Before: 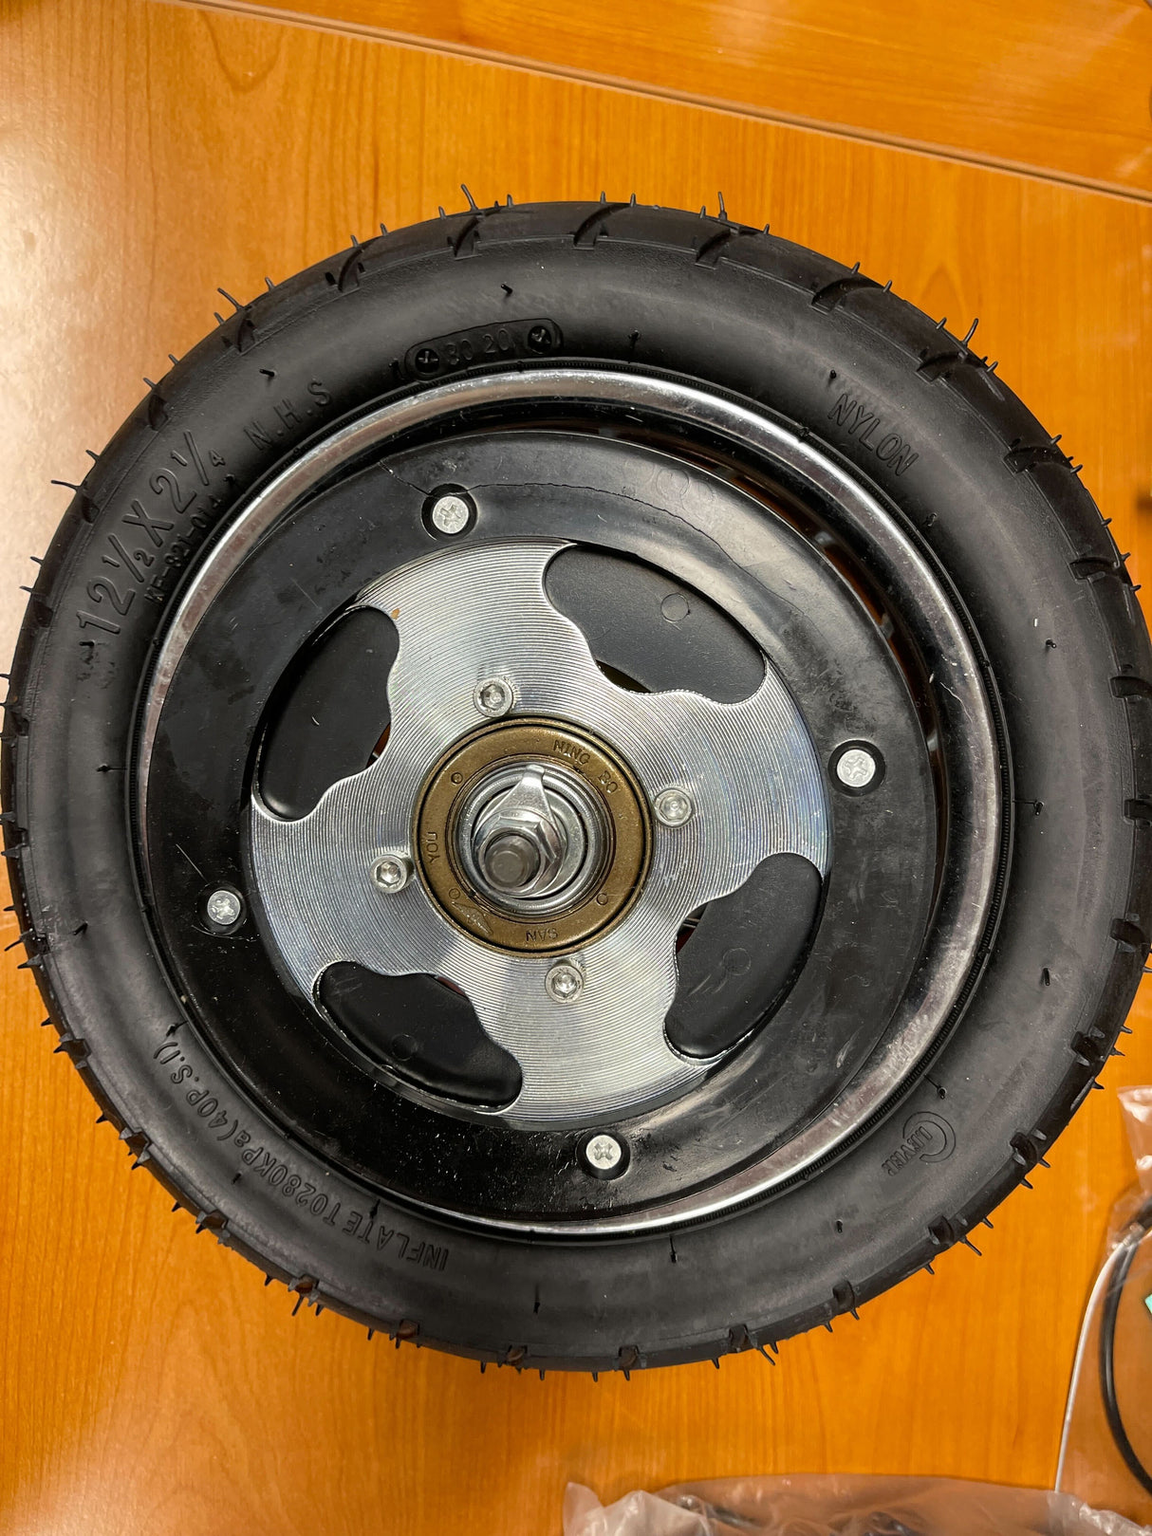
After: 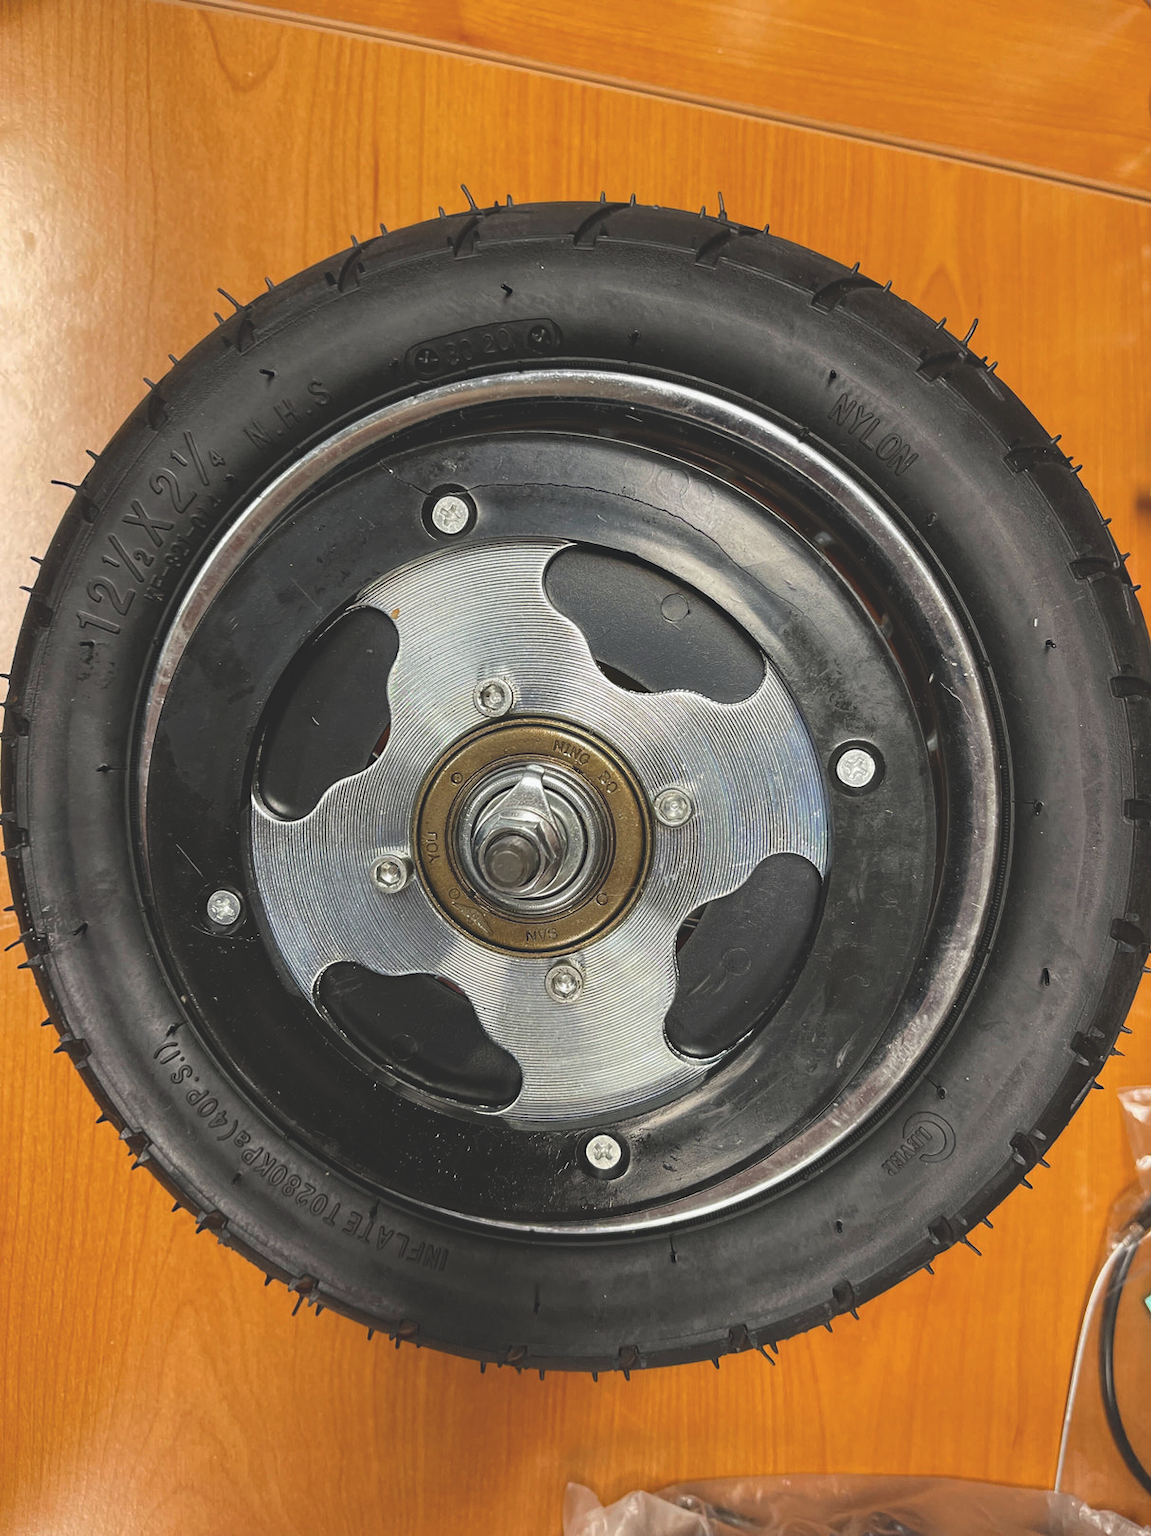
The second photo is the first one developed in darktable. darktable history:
exposure: black level correction -0.025, exposure -0.117 EV, compensate highlight preservation false
haze removal: compatibility mode true, adaptive false
